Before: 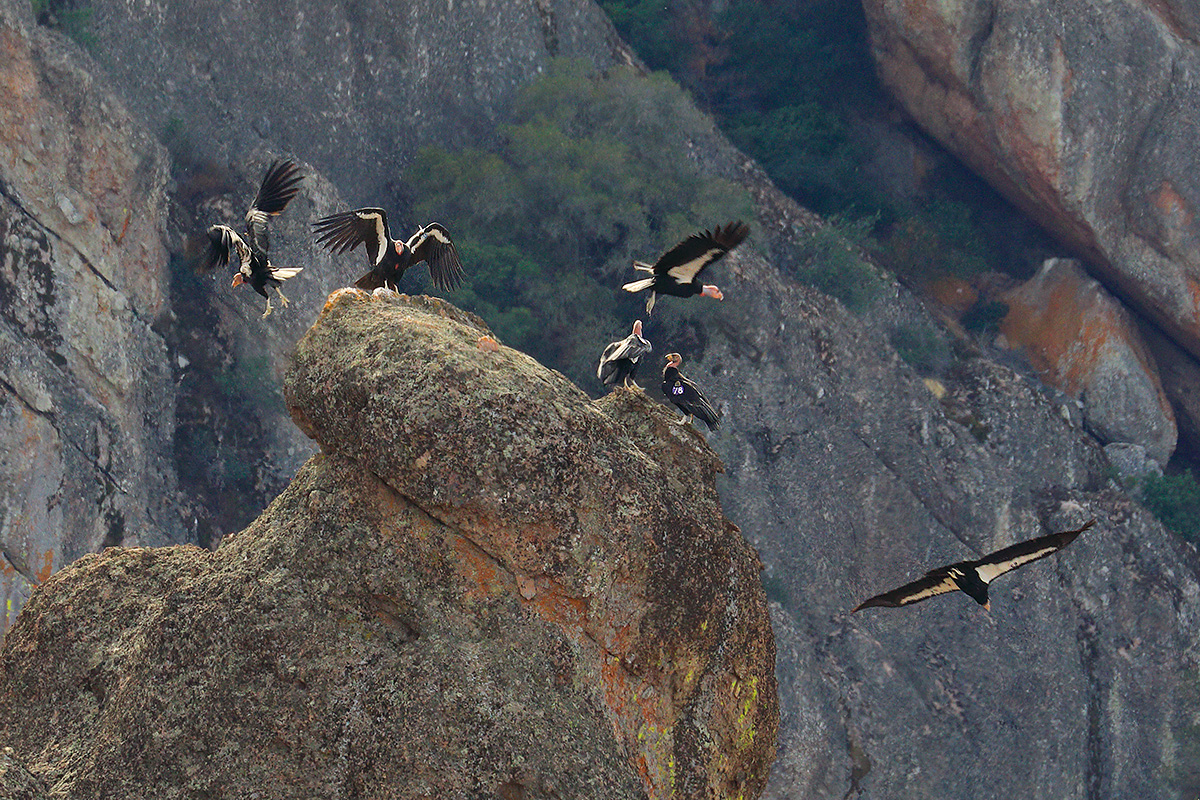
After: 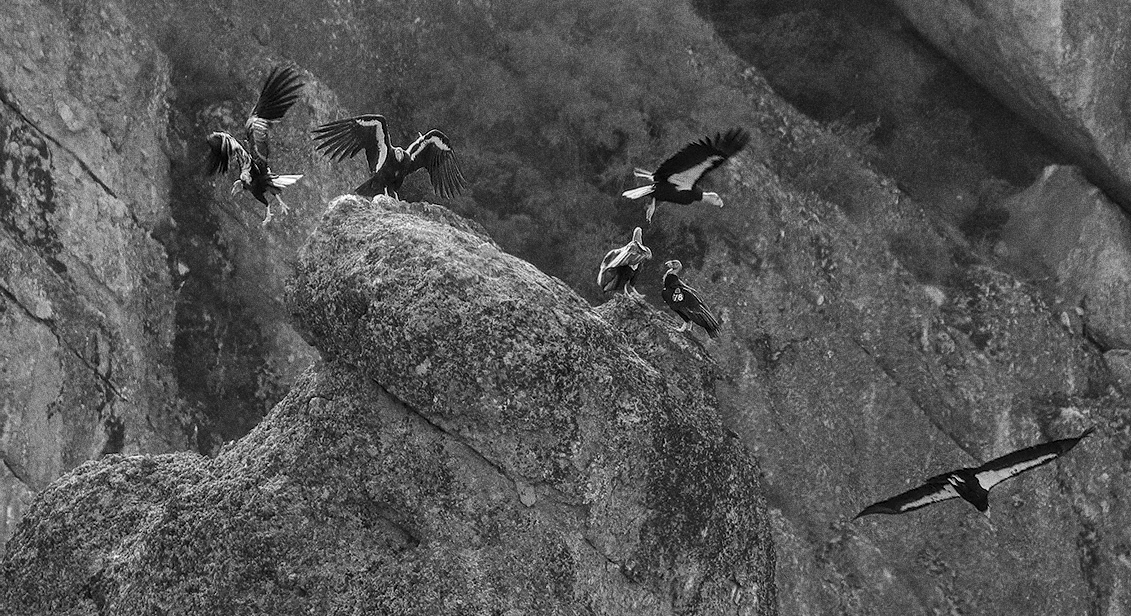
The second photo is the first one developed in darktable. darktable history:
local contrast: on, module defaults
crop and rotate: angle 0.03°, top 11.643%, right 5.651%, bottom 11.189%
grain: coarseness 0.09 ISO, strength 40%
monochrome: on, module defaults
